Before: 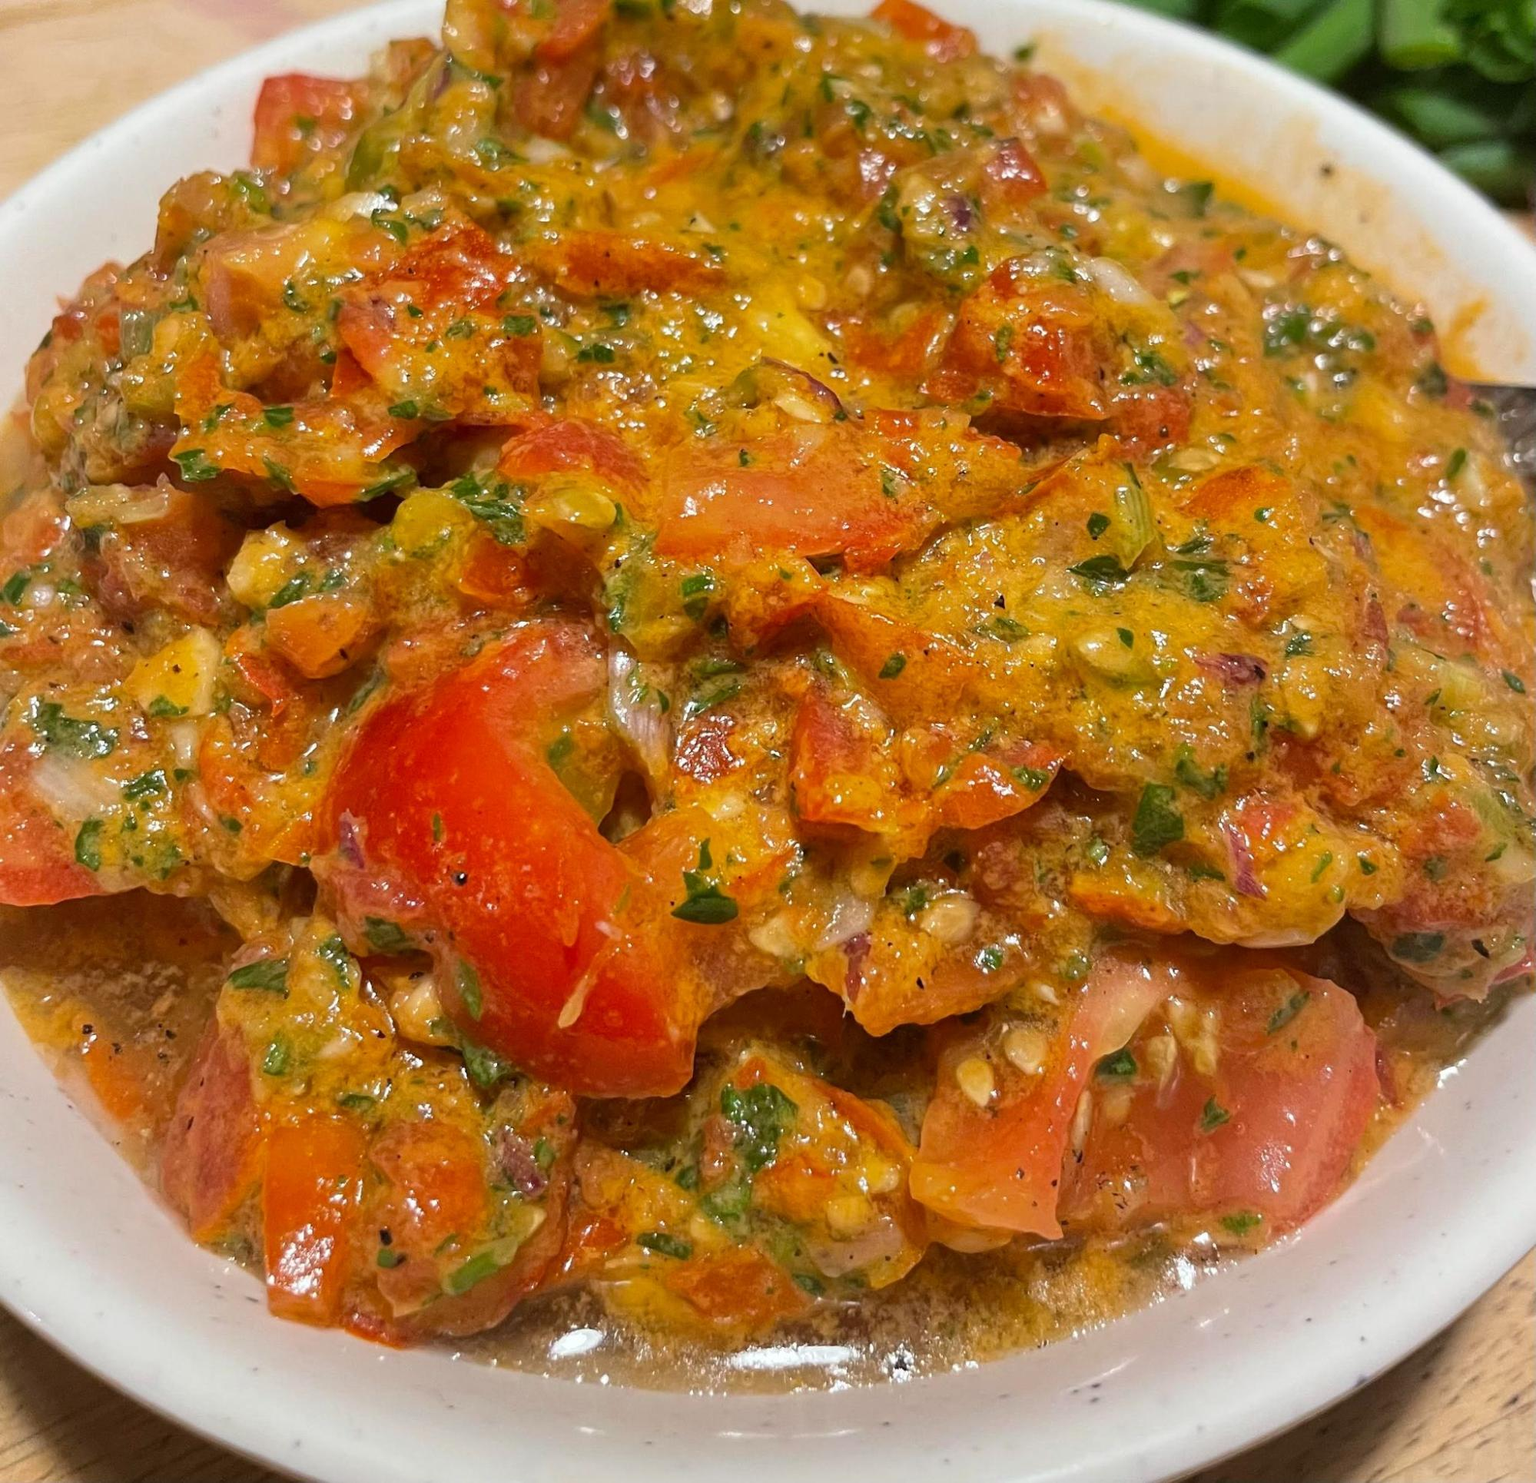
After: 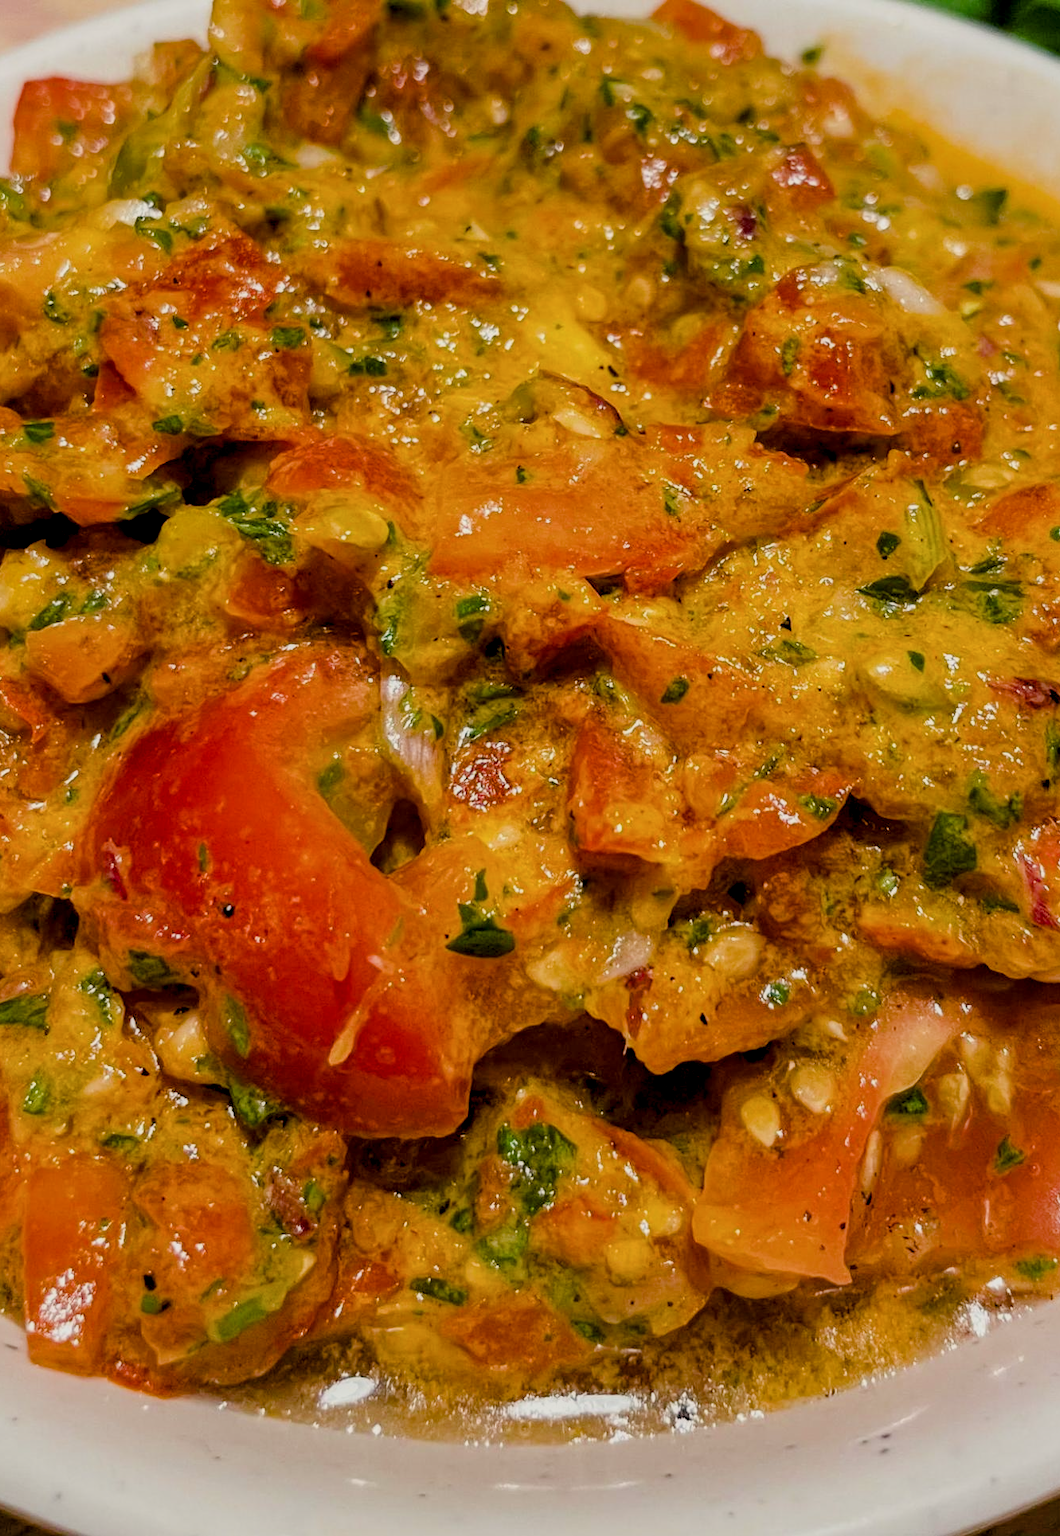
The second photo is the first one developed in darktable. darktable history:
color balance rgb: shadows lift › chroma 1%, shadows lift › hue 240.84°, highlights gain › chroma 2%, highlights gain › hue 73.2°, global offset › luminance -0.5%, perceptual saturation grading › global saturation 20%, perceptual saturation grading › highlights -25%, perceptual saturation grading › shadows 50%, global vibrance 15%
filmic rgb: black relative exposure -7.65 EV, white relative exposure 4.56 EV, hardness 3.61
crop and rotate: left 15.754%, right 17.579%
local contrast: detail 130%
